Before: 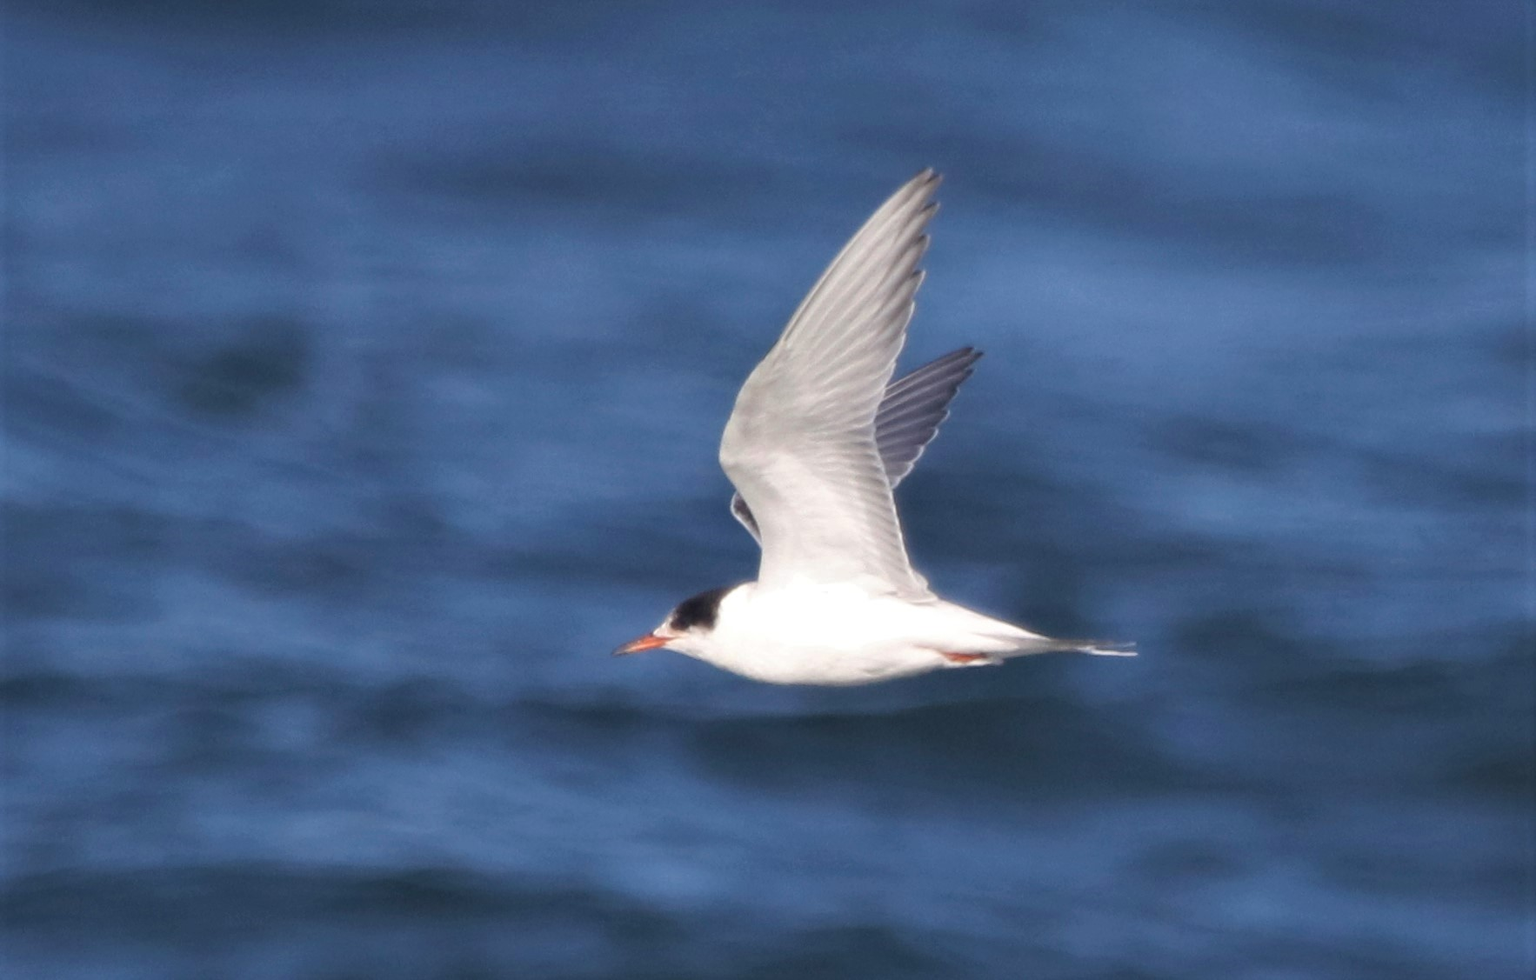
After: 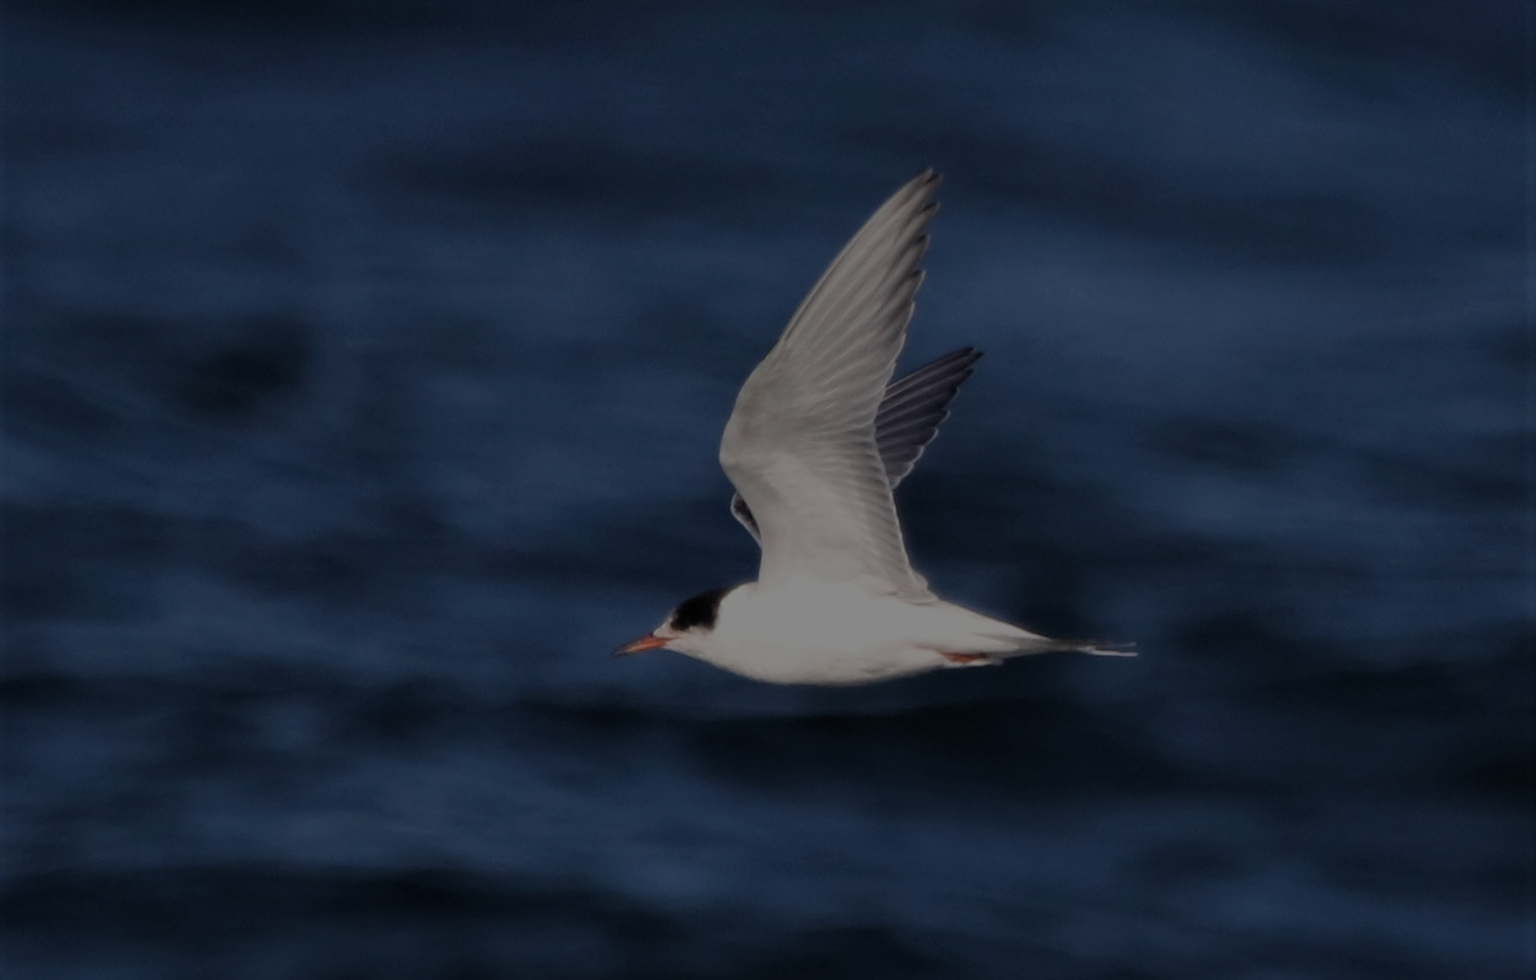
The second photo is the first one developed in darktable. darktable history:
exposure: exposure -1.985 EV, compensate highlight preservation false
filmic rgb: black relative exposure -7.65 EV, white relative exposure 4.56 EV, hardness 3.61
